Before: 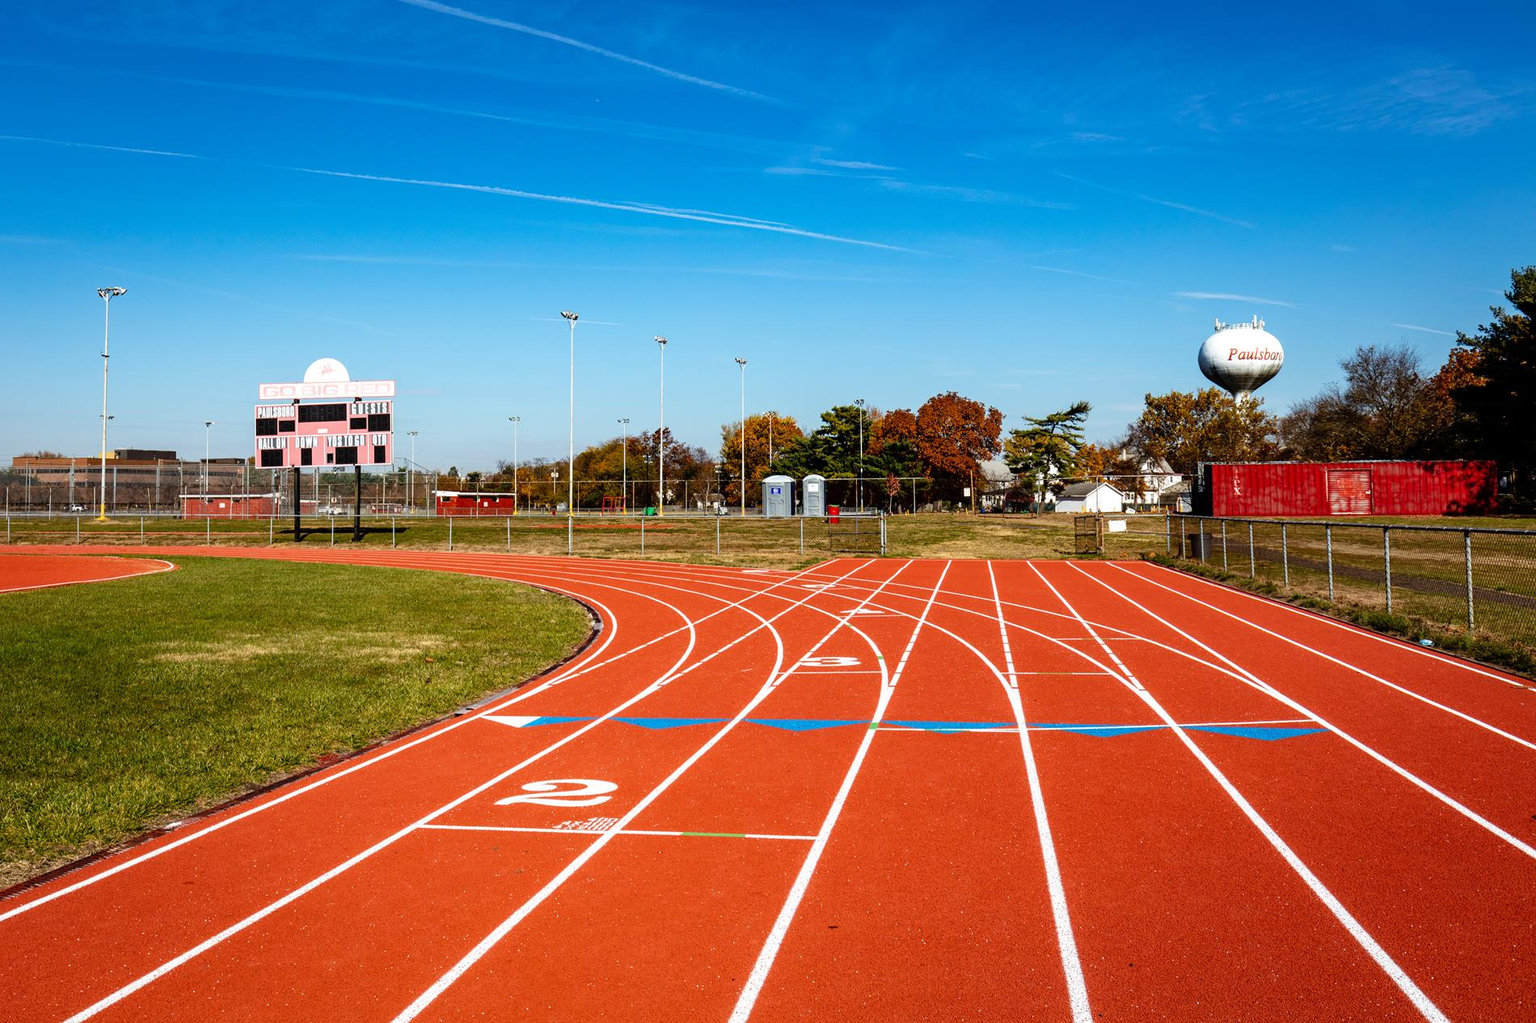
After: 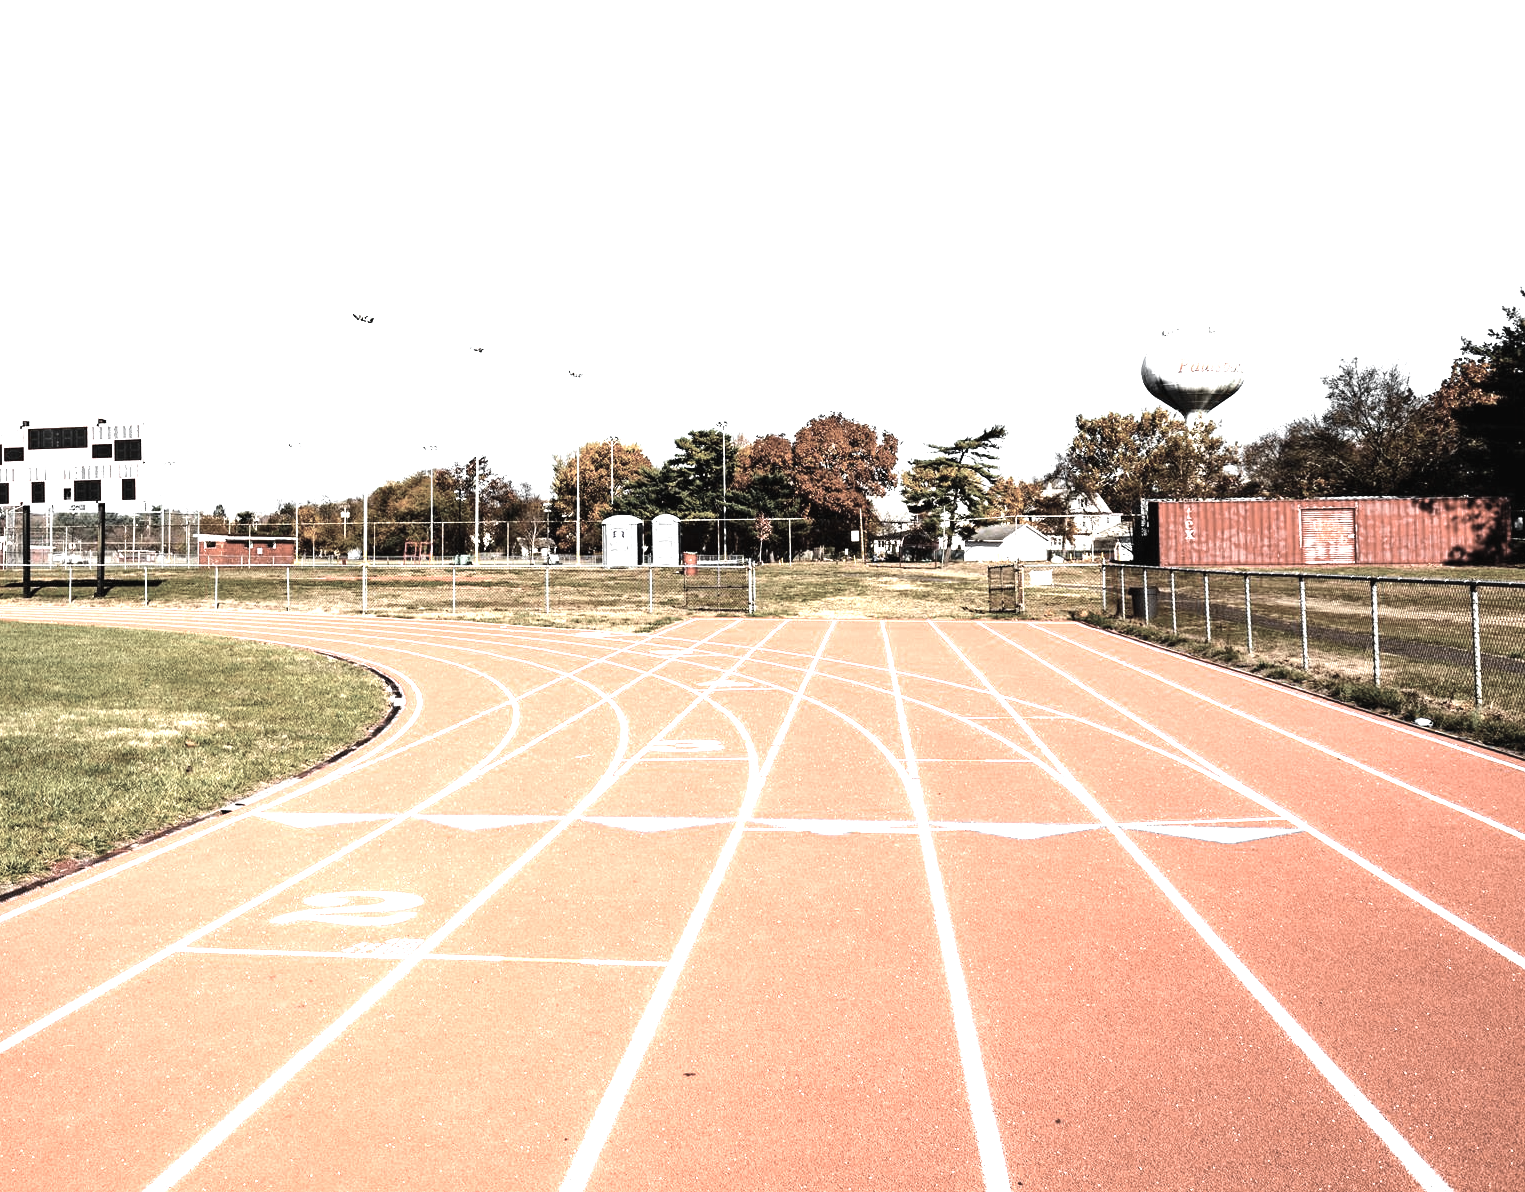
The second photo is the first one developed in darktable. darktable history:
white balance: red 1, blue 1
exposure: black level correction -0.002, exposure 1.115 EV, compensate highlight preservation false
crop and rotate: left 17.959%, top 5.771%, right 1.742%
tone equalizer: -8 EV -0.75 EV, -7 EV -0.7 EV, -6 EV -0.6 EV, -5 EV -0.4 EV, -3 EV 0.4 EV, -2 EV 0.6 EV, -1 EV 0.7 EV, +0 EV 0.75 EV, edges refinement/feathering 500, mask exposure compensation -1.57 EV, preserve details no
color zones: curves: ch0 [(0, 0.613) (0.01, 0.613) (0.245, 0.448) (0.498, 0.529) (0.642, 0.665) (0.879, 0.777) (0.99, 0.613)]; ch1 [(0, 0.035) (0.121, 0.189) (0.259, 0.197) (0.415, 0.061) (0.589, 0.022) (0.732, 0.022) (0.857, 0.026) (0.991, 0.053)]
